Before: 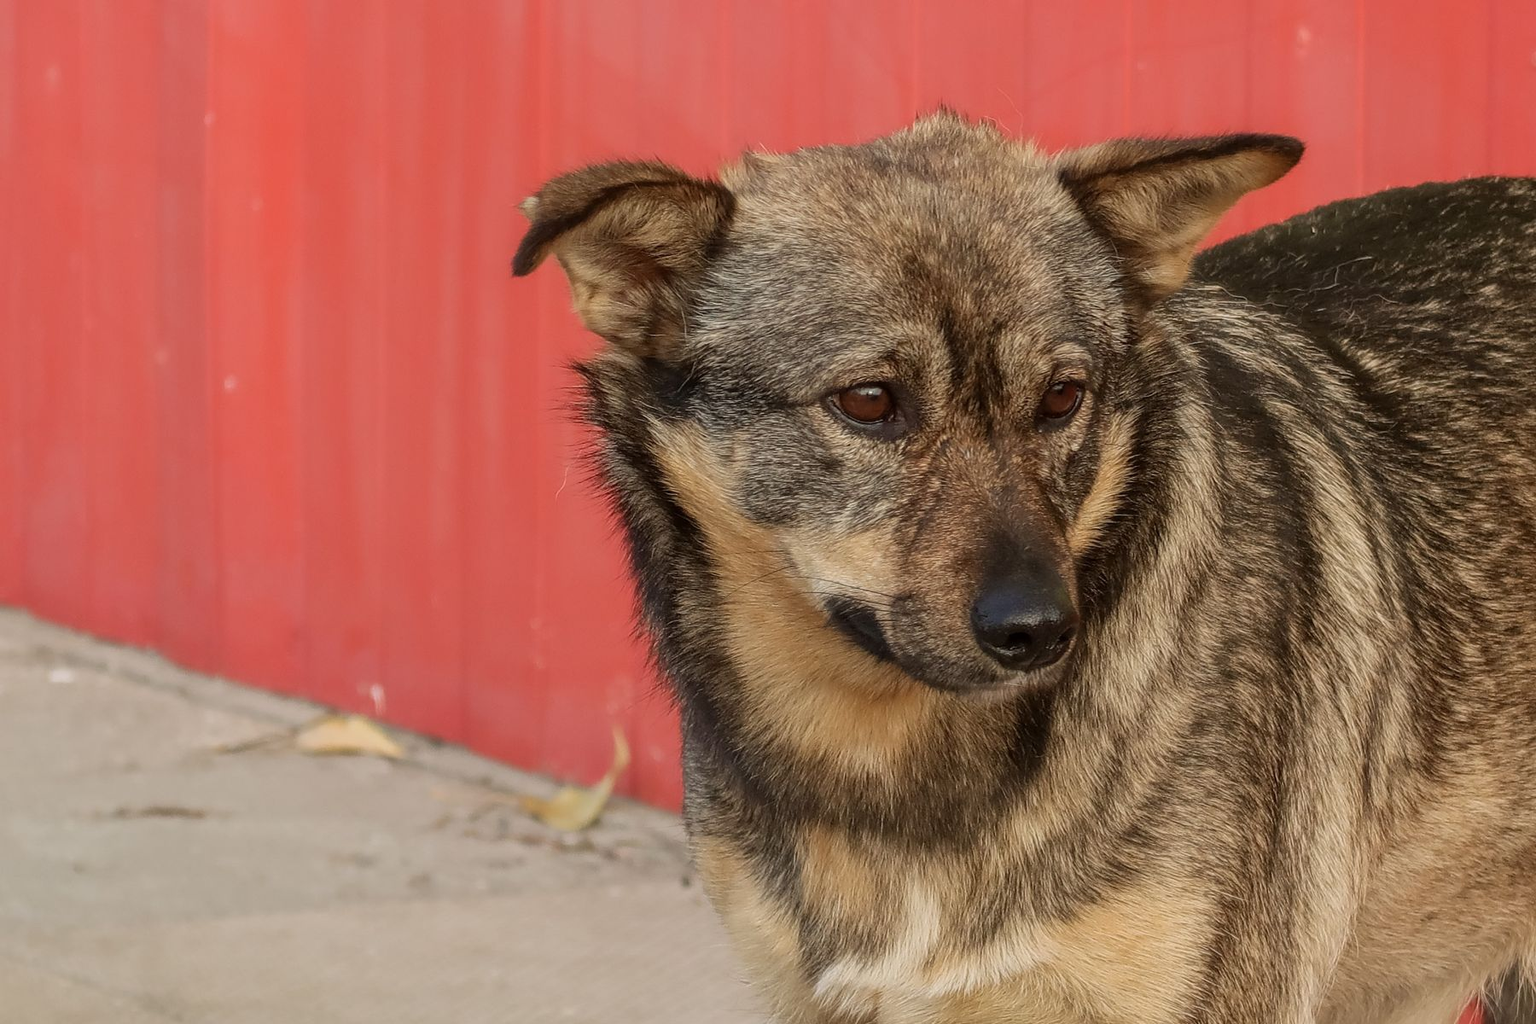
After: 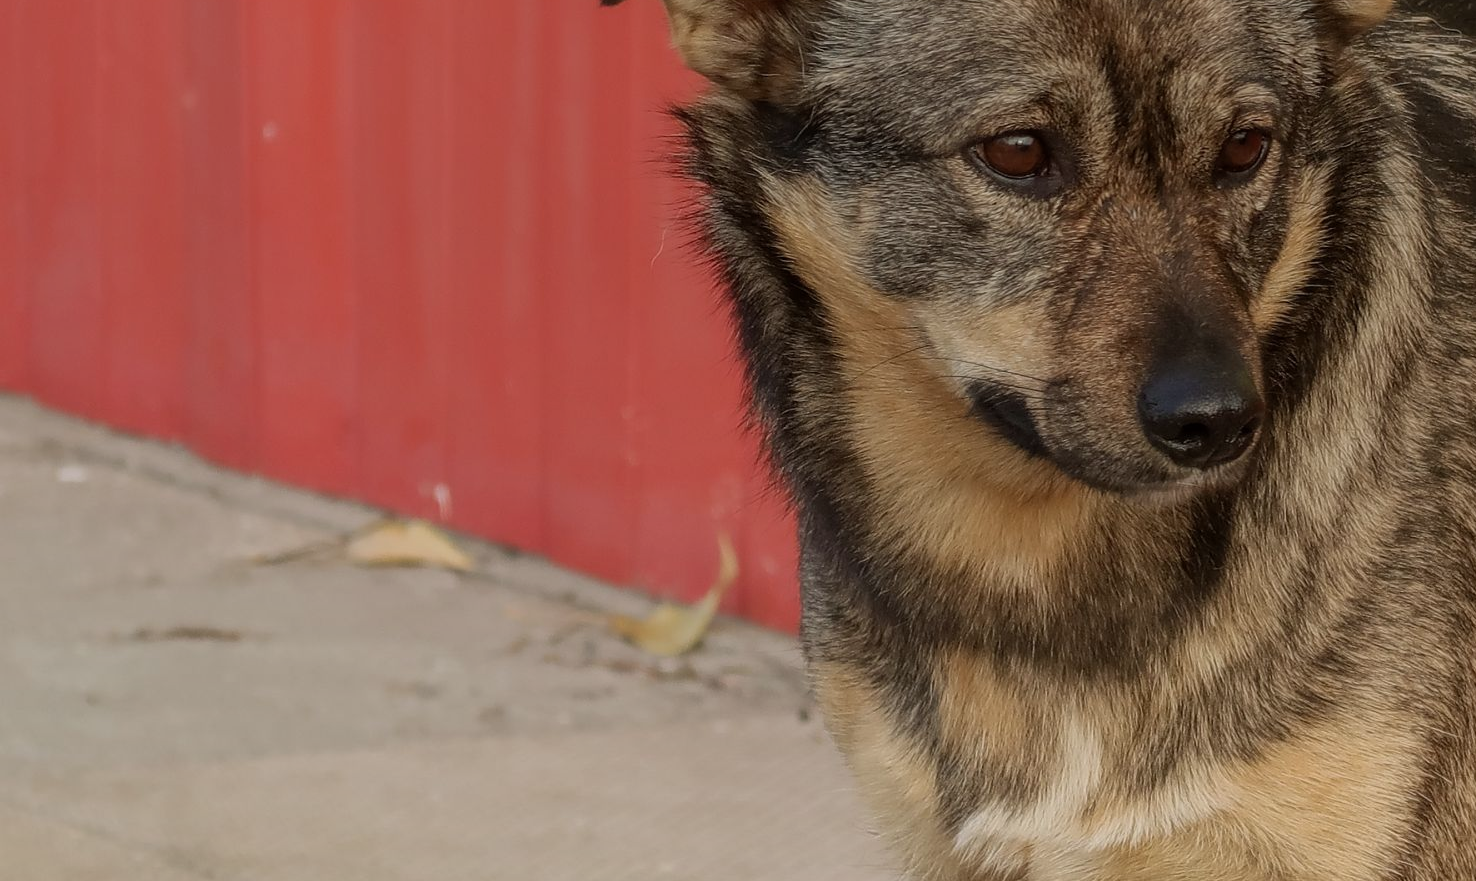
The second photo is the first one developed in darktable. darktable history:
graduated density: rotation 5.63°, offset 76.9
crop: top 26.531%, right 17.959%
